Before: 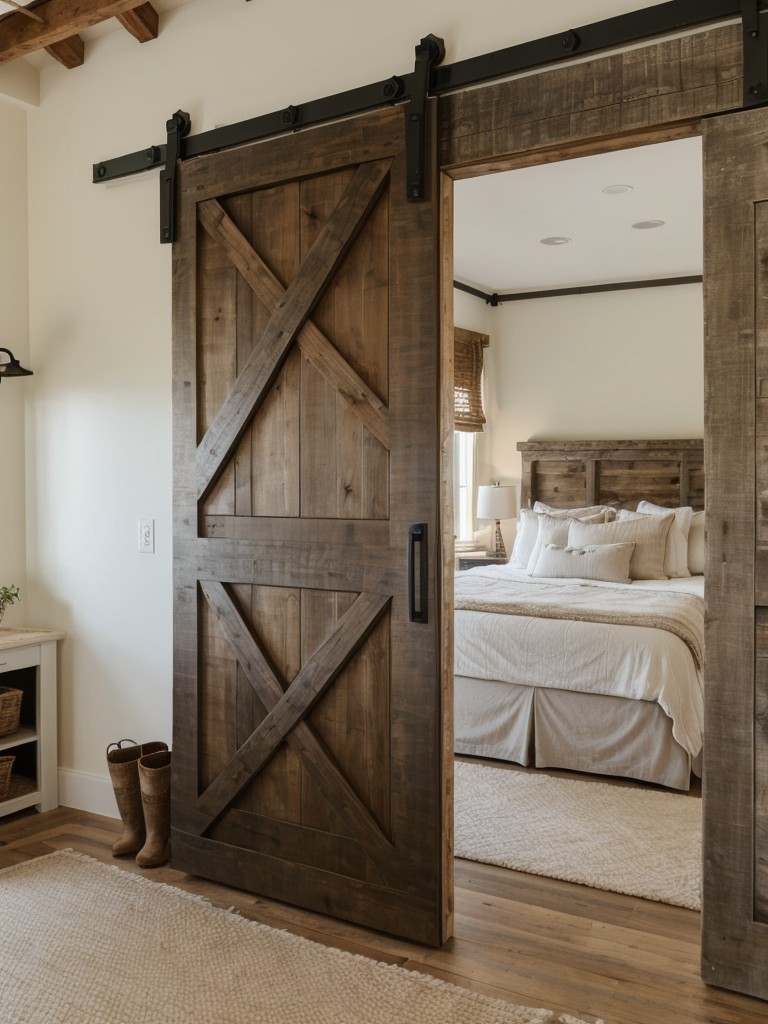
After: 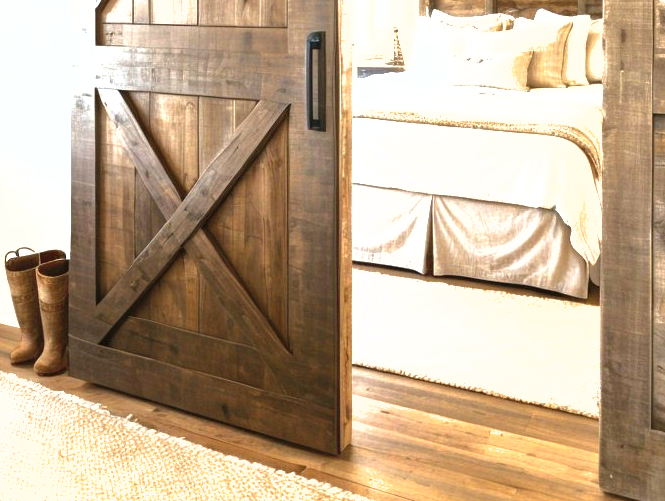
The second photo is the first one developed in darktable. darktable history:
crop and rotate: left 13.306%, top 48.129%, bottom 2.928%
levels: levels [0, 0.281, 0.562]
shadows and highlights: on, module defaults
